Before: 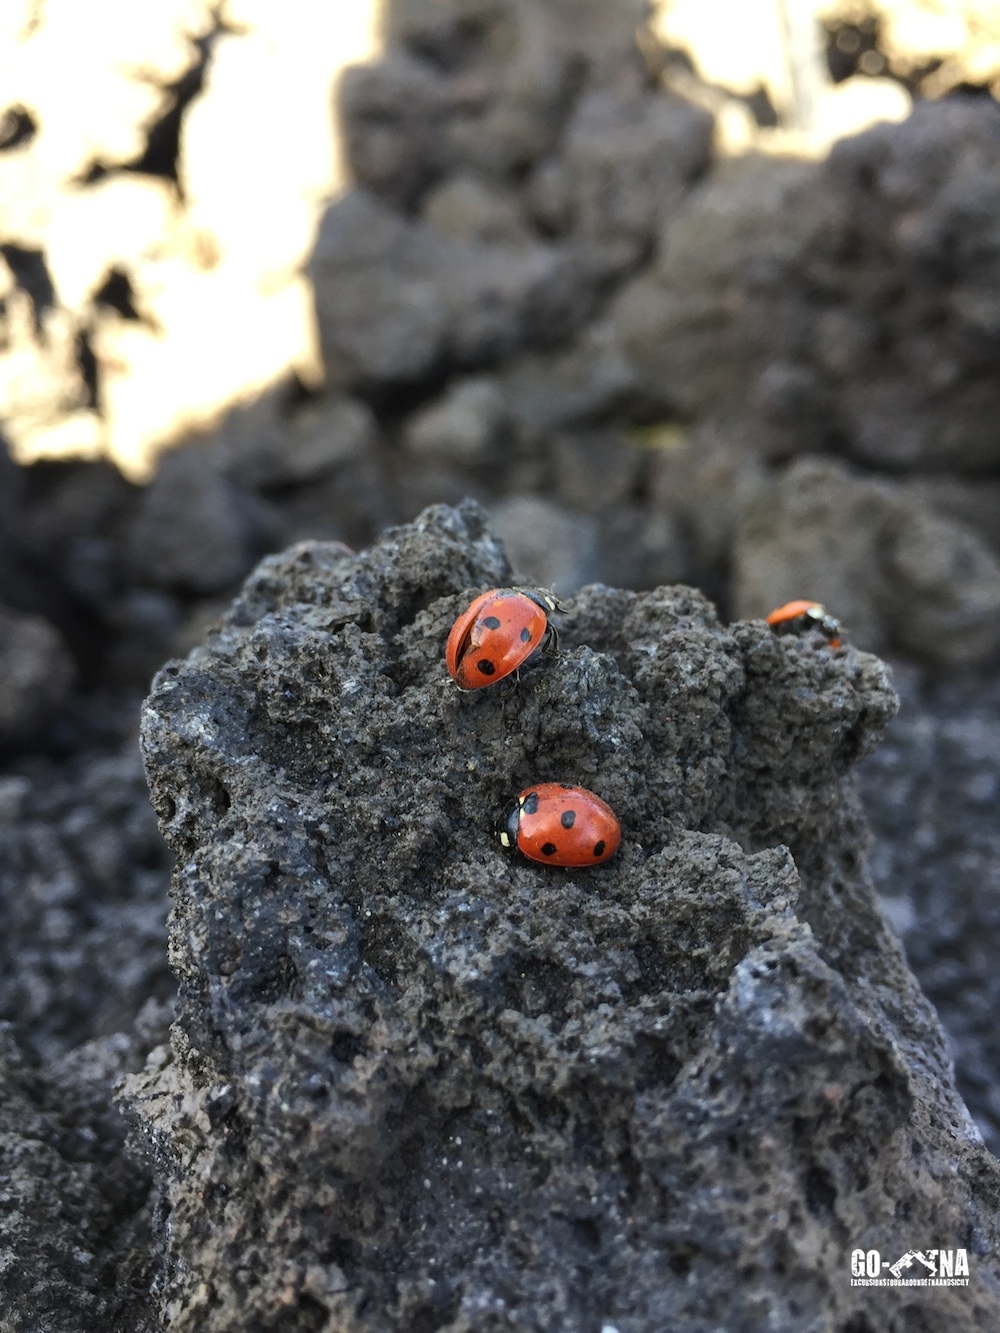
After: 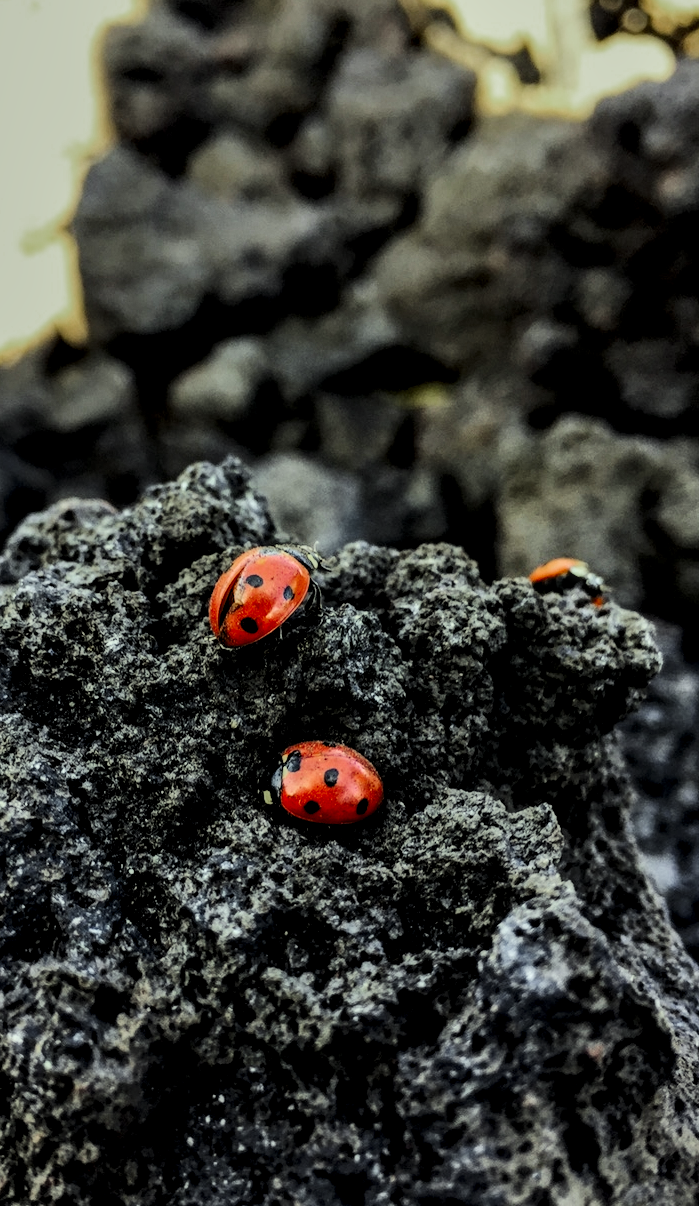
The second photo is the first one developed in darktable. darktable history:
contrast brightness saturation: contrast 0.21, brightness -0.108, saturation 0.206
color correction: highlights a* -5.93, highlights b* 11.1
filmic rgb: black relative exposure -4.22 EV, white relative exposure 5.12 EV, hardness 2.03, contrast 1.165, color science v4 (2020)
crop and rotate: left 23.763%, top 3.19%, right 6.289%, bottom 6.329%
color zones: curves: ch0 [(0, 0.48) (0.209, 0.398) (0.305, 0.332) (0.429, 0.493) (0.571, 0.5) (0.714, 0.5) (0.857, 0.5) (1, 0.48)]; ch1 [(0, 0.633) (0.143, 0.586) (0.286, 0.489) (0.429, 0.448) (0.571, 0.31) (0.714, 0.335) (0.857, 0.492) (1, 0.633)]; ch2 [(0, 0.448) (0.143, 0.498) (0.286, 0.5) (0.429, 0.5) (0.571, 0.5) (0.714, 0.5) (0.857, 0.5) (1, 0.448)]
shadows and highlights: shadows 31.84, highlights -32.94, soften with gaussian
local contrast: detail 150%
